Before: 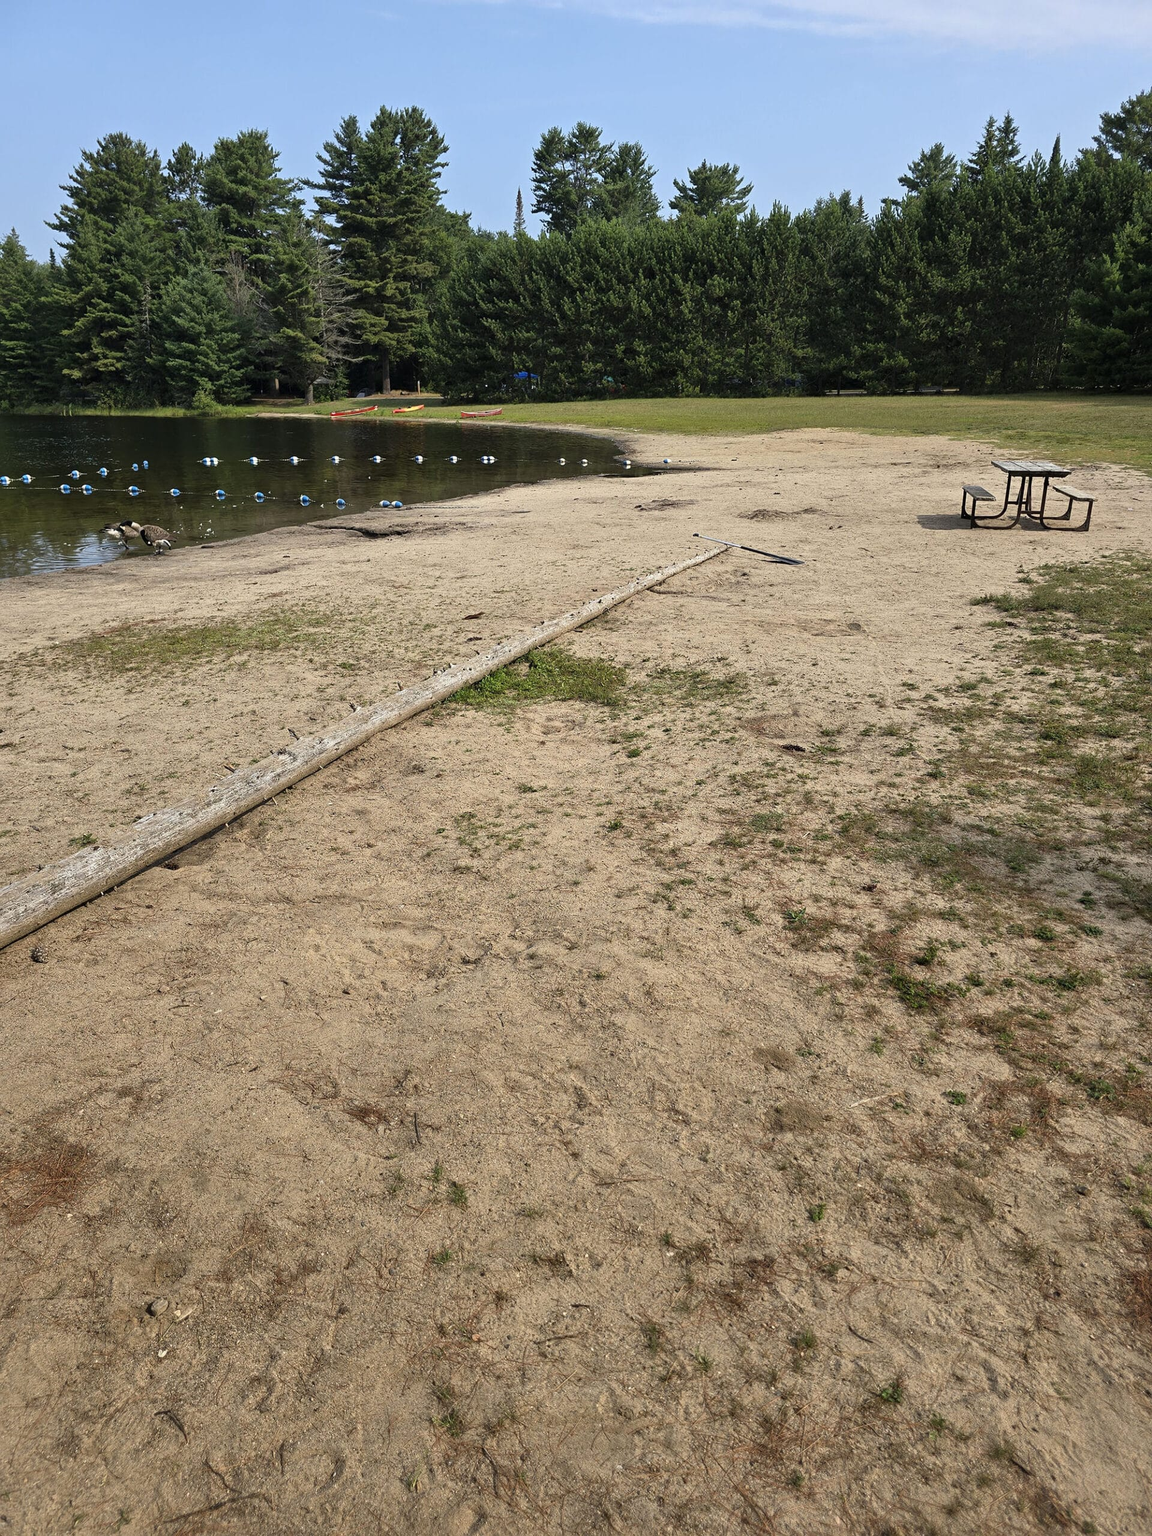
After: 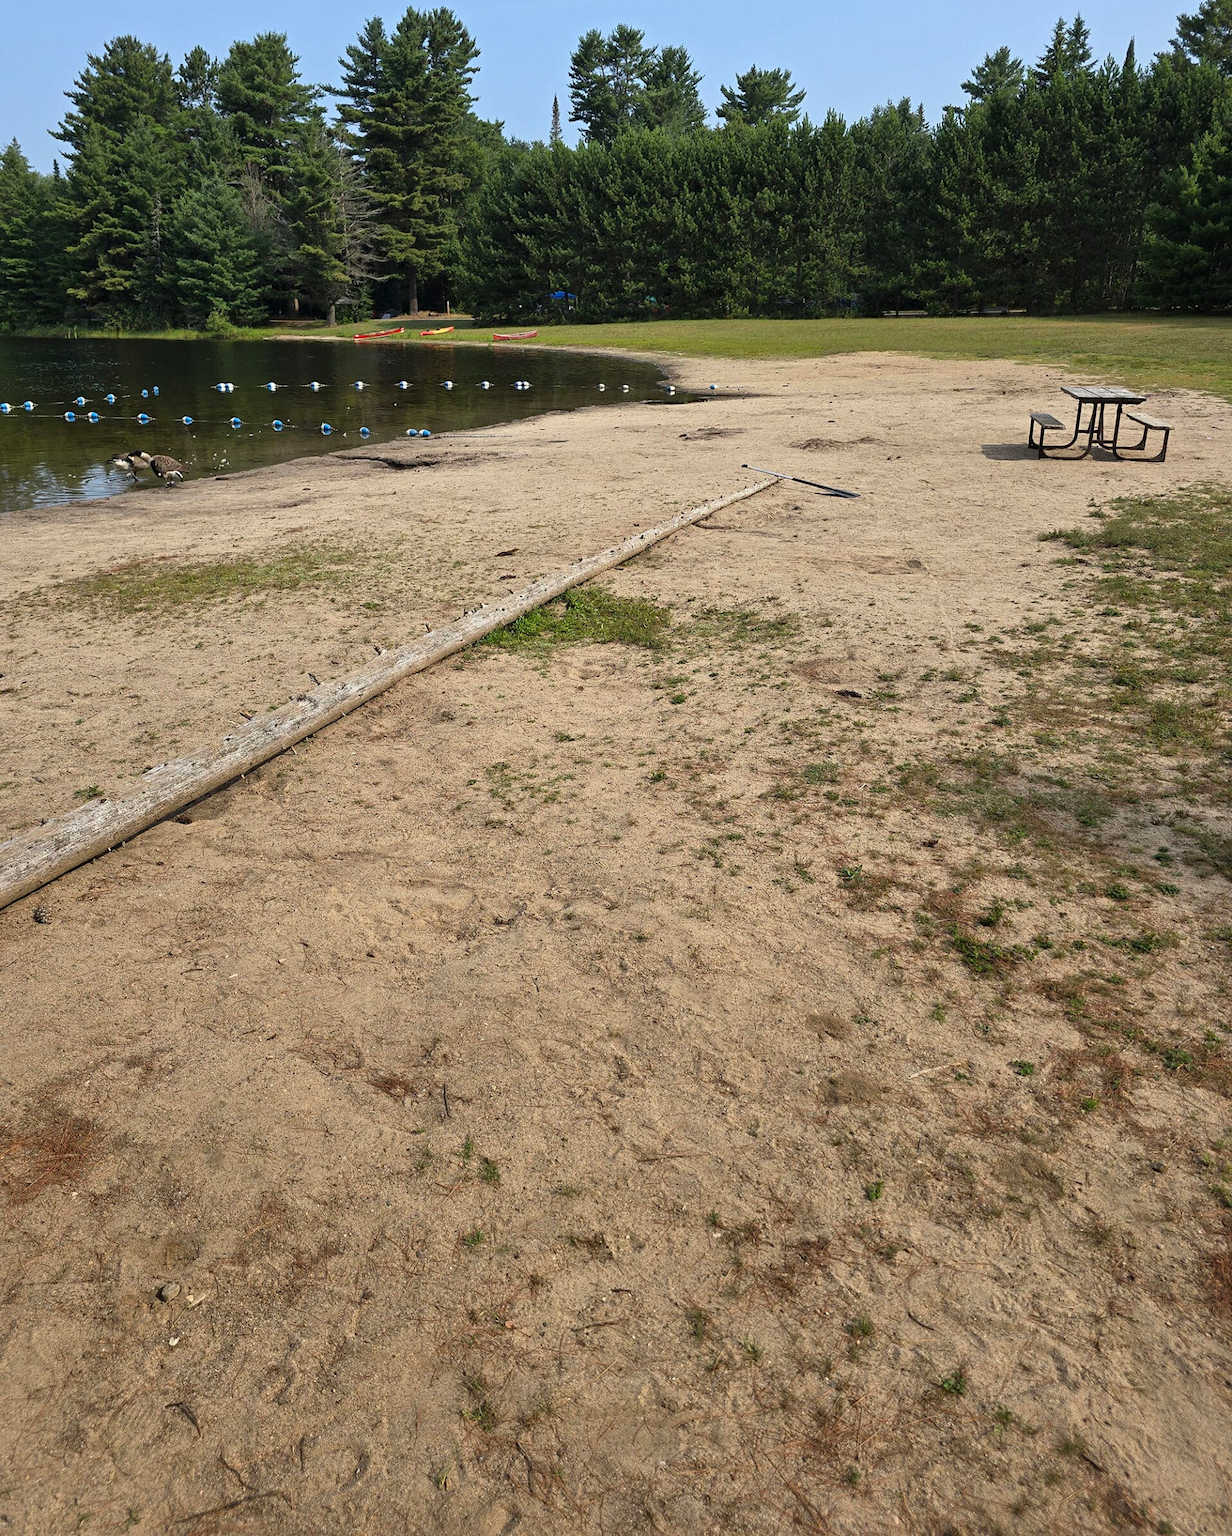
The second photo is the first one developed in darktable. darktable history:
crop and rotate: top 6.506%
